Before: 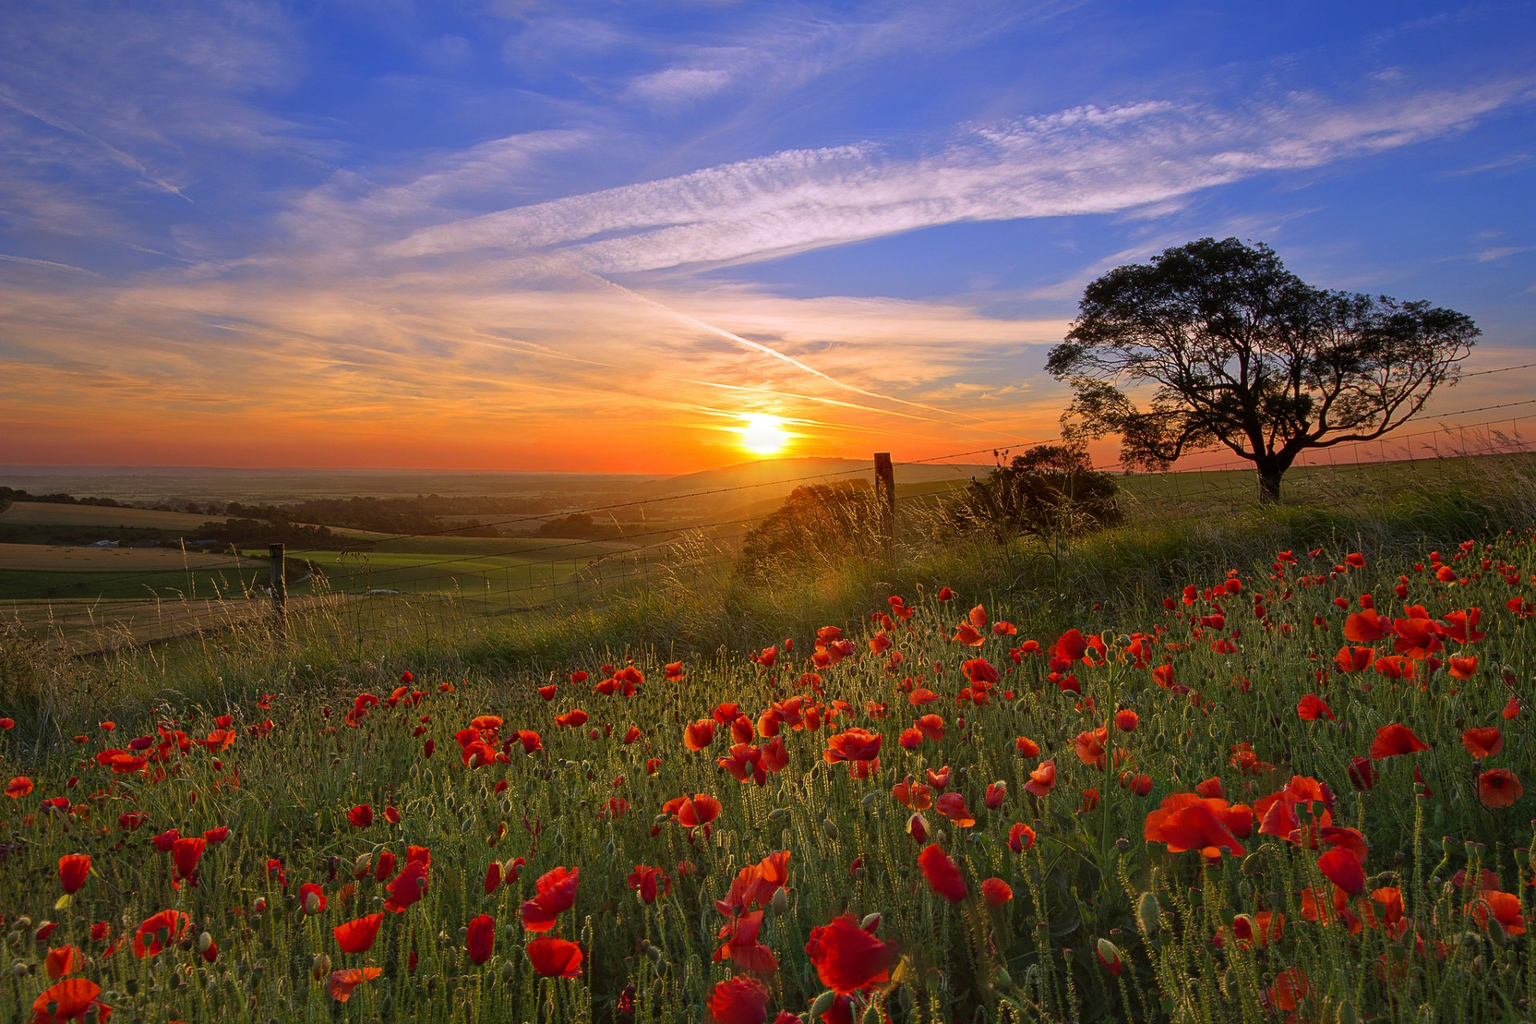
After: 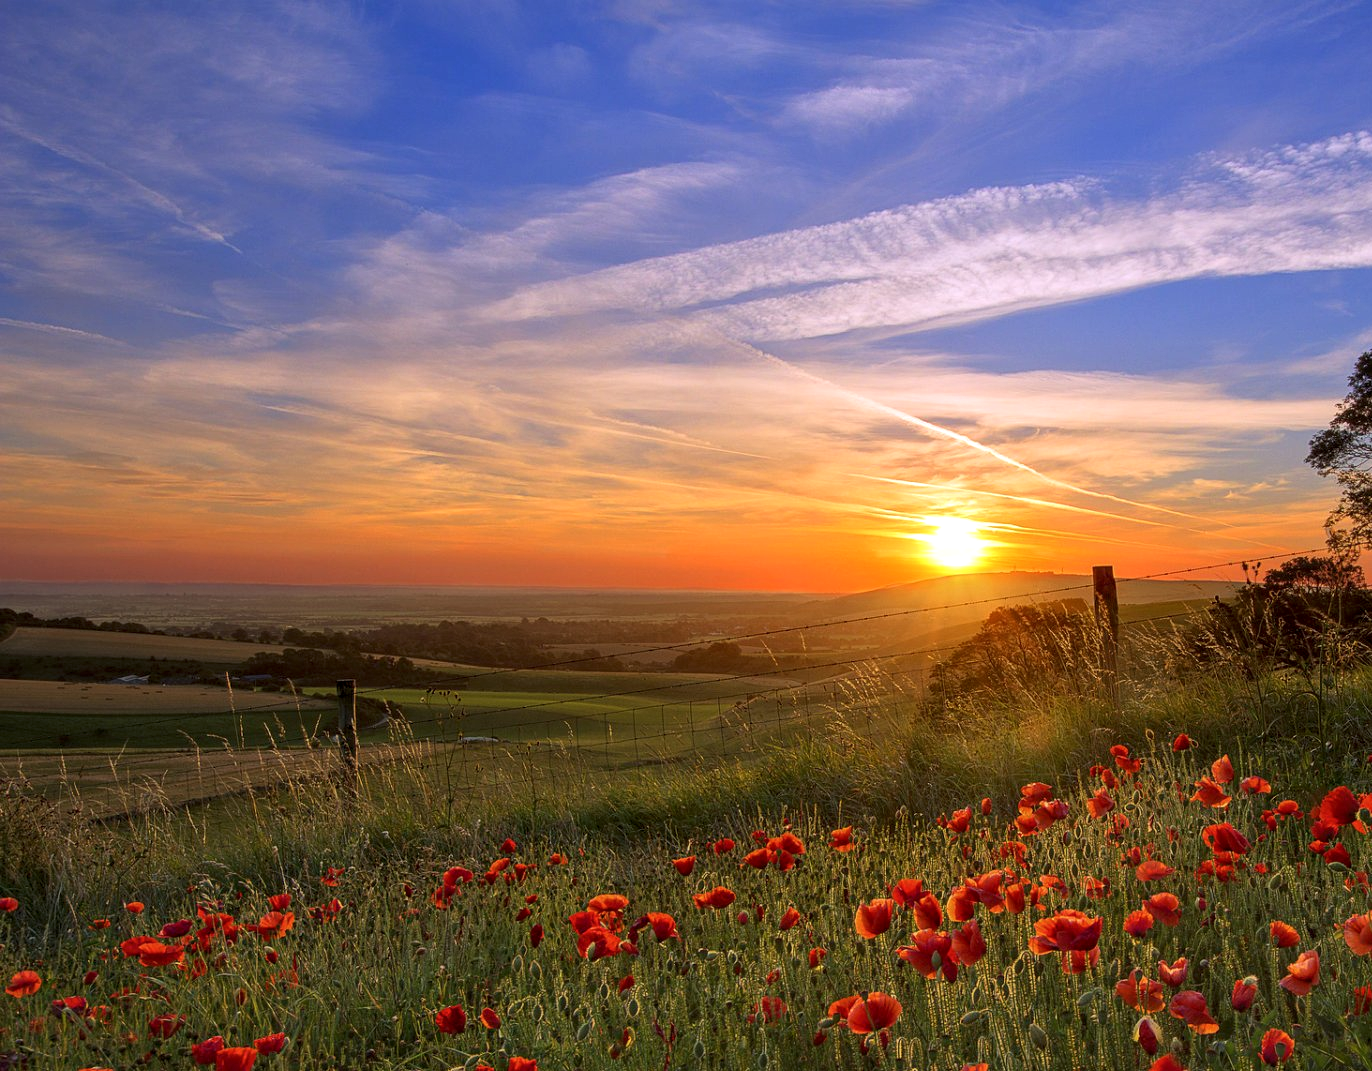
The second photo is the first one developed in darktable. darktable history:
local contrast: detail 130%
crop: right 28.522%, bottom 16.252%
